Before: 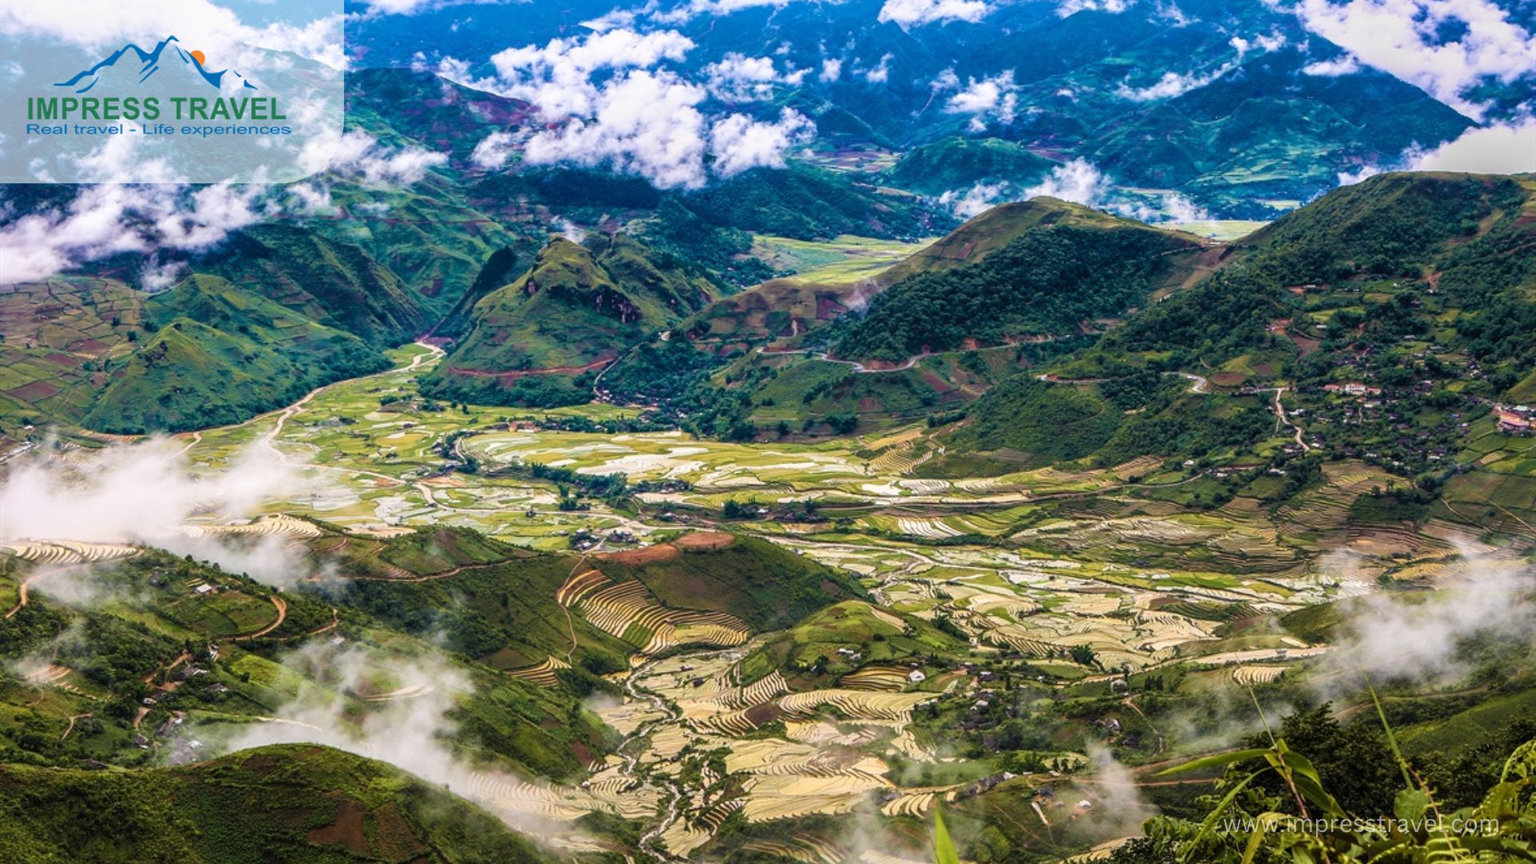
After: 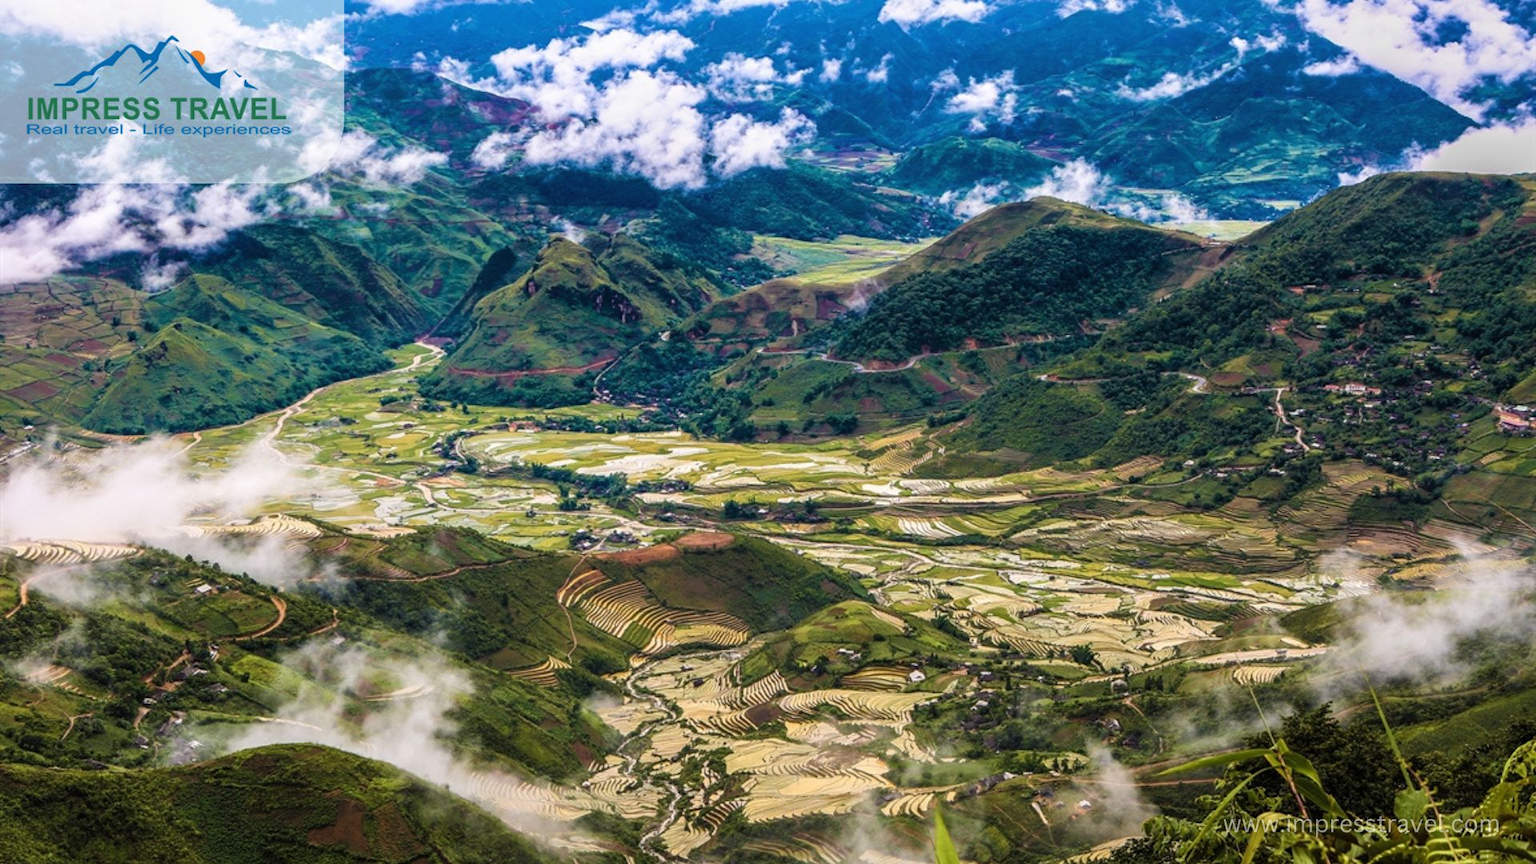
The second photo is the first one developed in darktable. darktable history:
levels: black 8.52%, levels [0, 0.51, 1]
